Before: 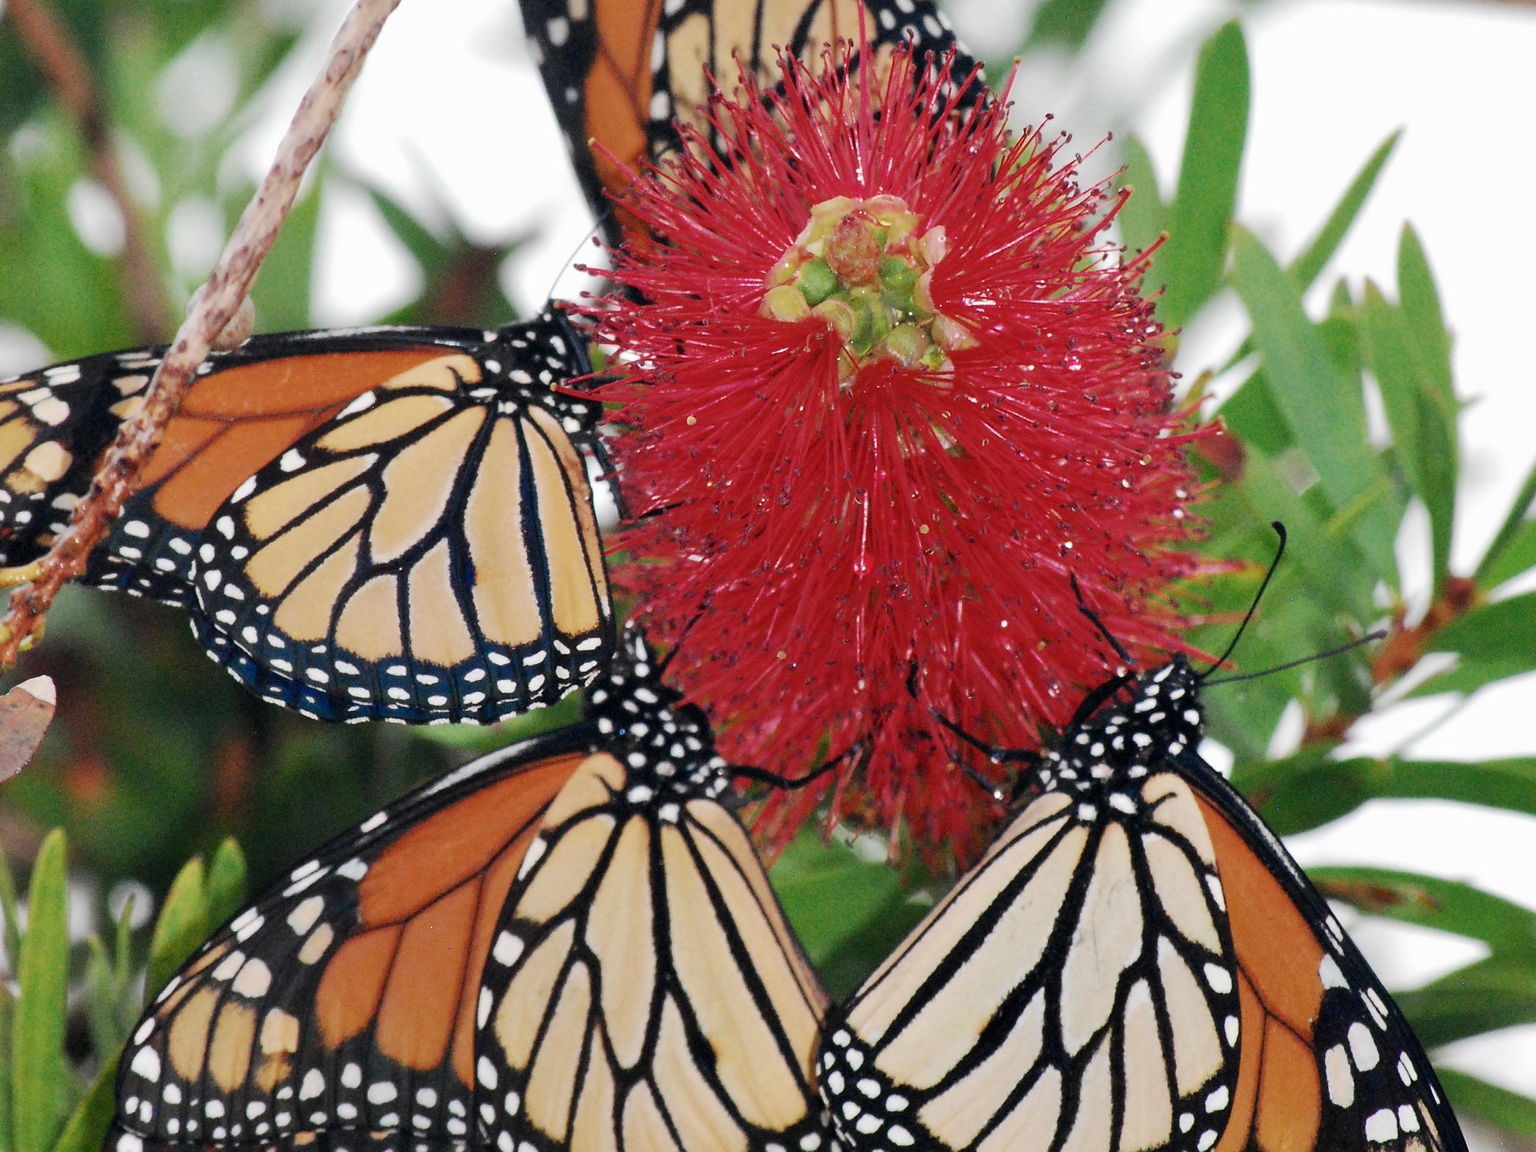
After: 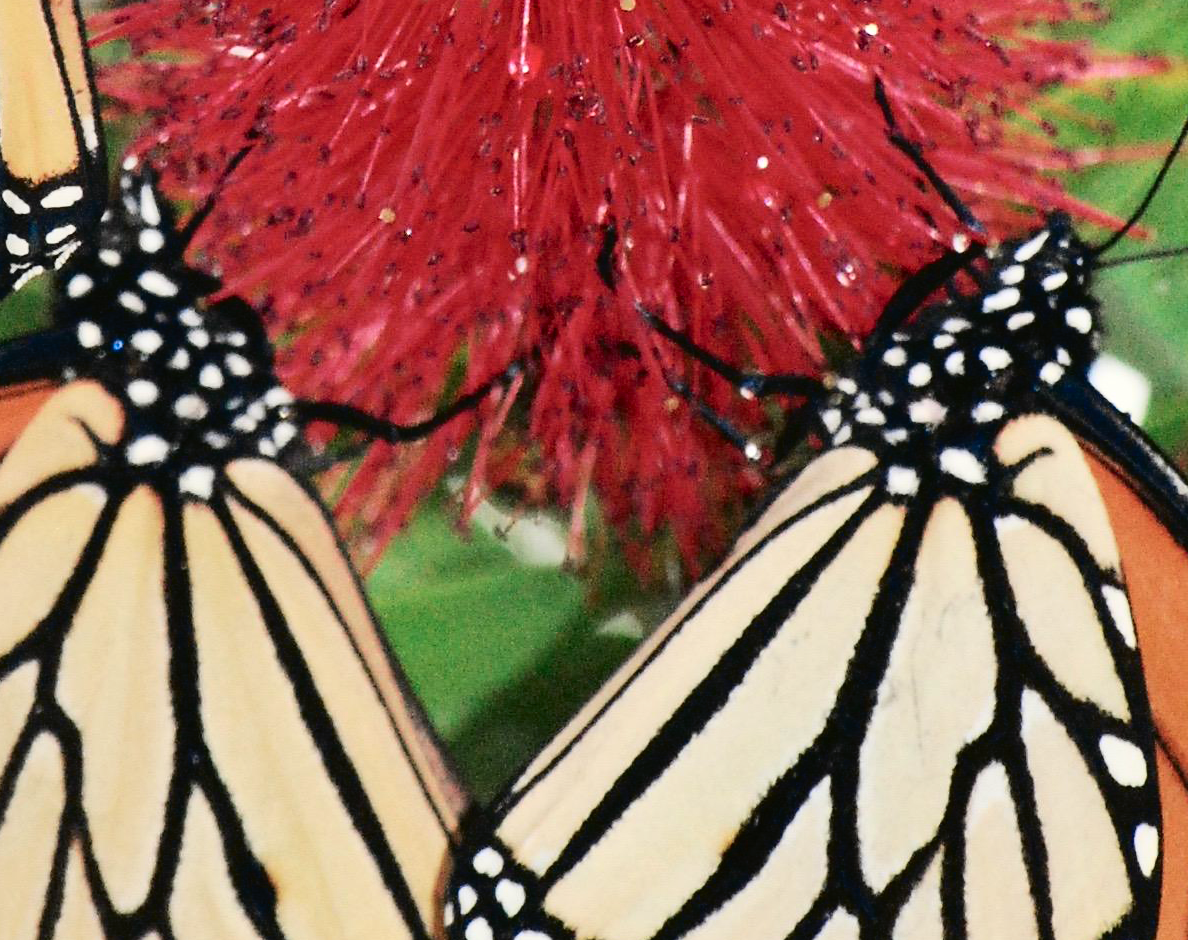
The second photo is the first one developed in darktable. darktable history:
tone curve: curves: ch0 [(0, 0.023) (0.087, 0.065) (0.184, 0.168) (0.45, 0.54) (0.57, 0.683) (0.722, 0.825) (0.877, 0.948) (1, 1)]; ch1 [(0, 0) (0.388, 0.369) (0.447, 0.447) (0.505, 0.5) (0.534, 0.528) (0.573, 0.583) (0.663, 0.68) (1, 1)]; ch2 [(0, 0) (0.314, 0.223) (0.427, 0.405) (0.492, 0.505) (0.531, 0.55) (0.589, 0.599) (1, 1)], color space Lab, independent channels, preserve colors none
white balance: emerald 1
crop: left 35.976%, top 45.819%, right 18.162%, bottom 5.807%
